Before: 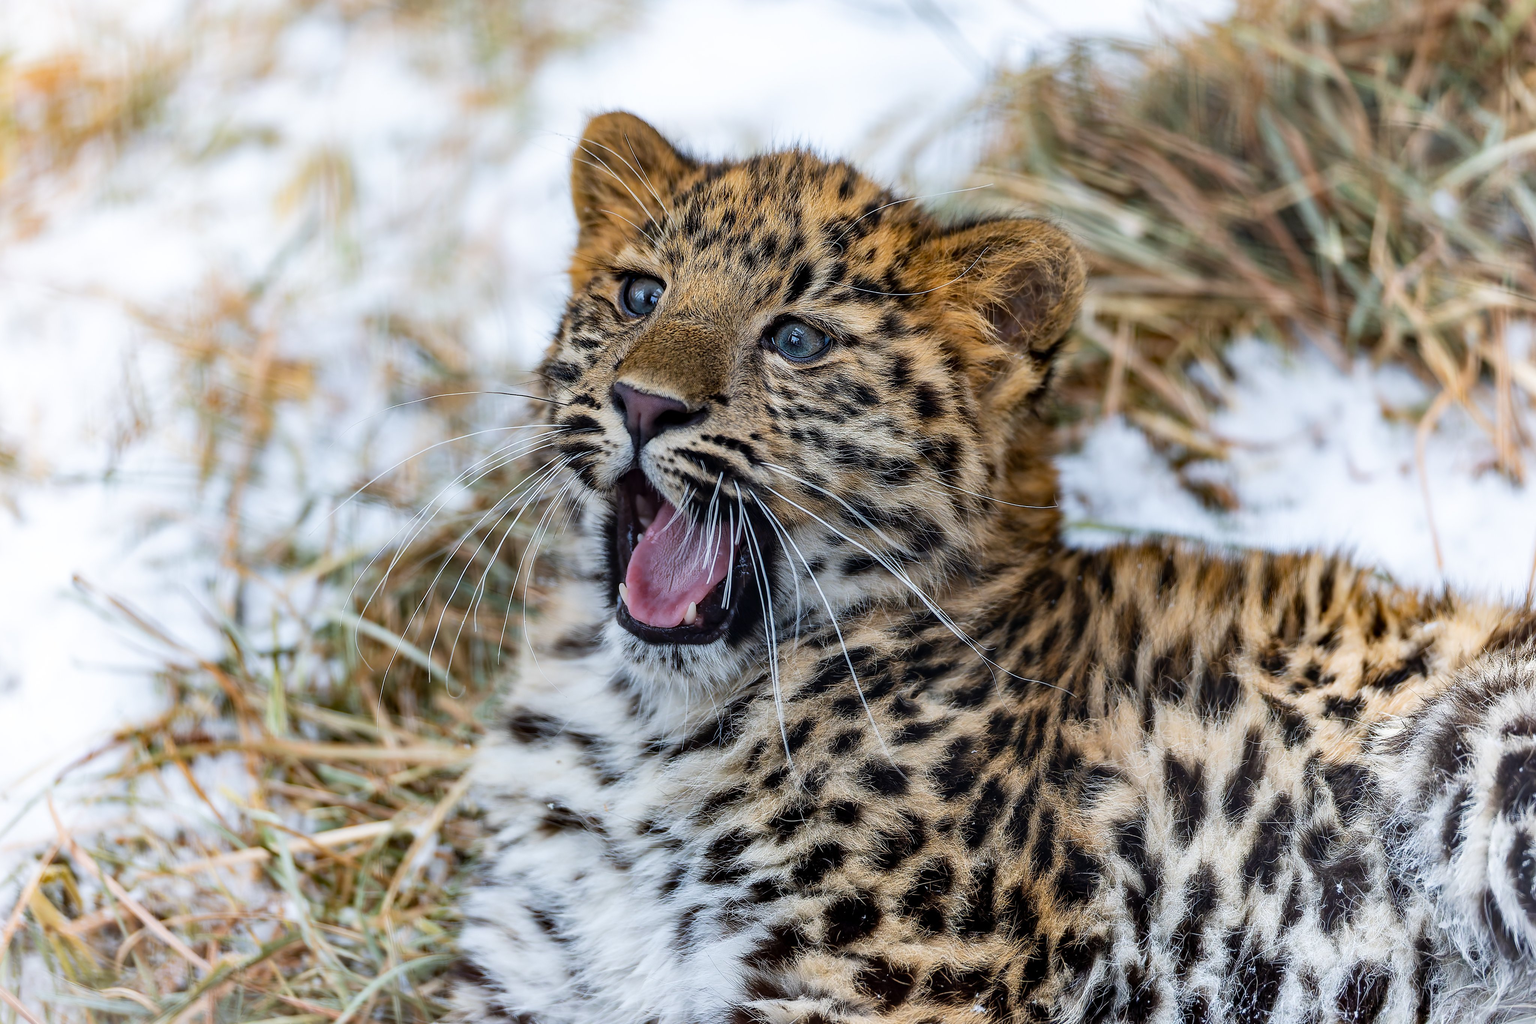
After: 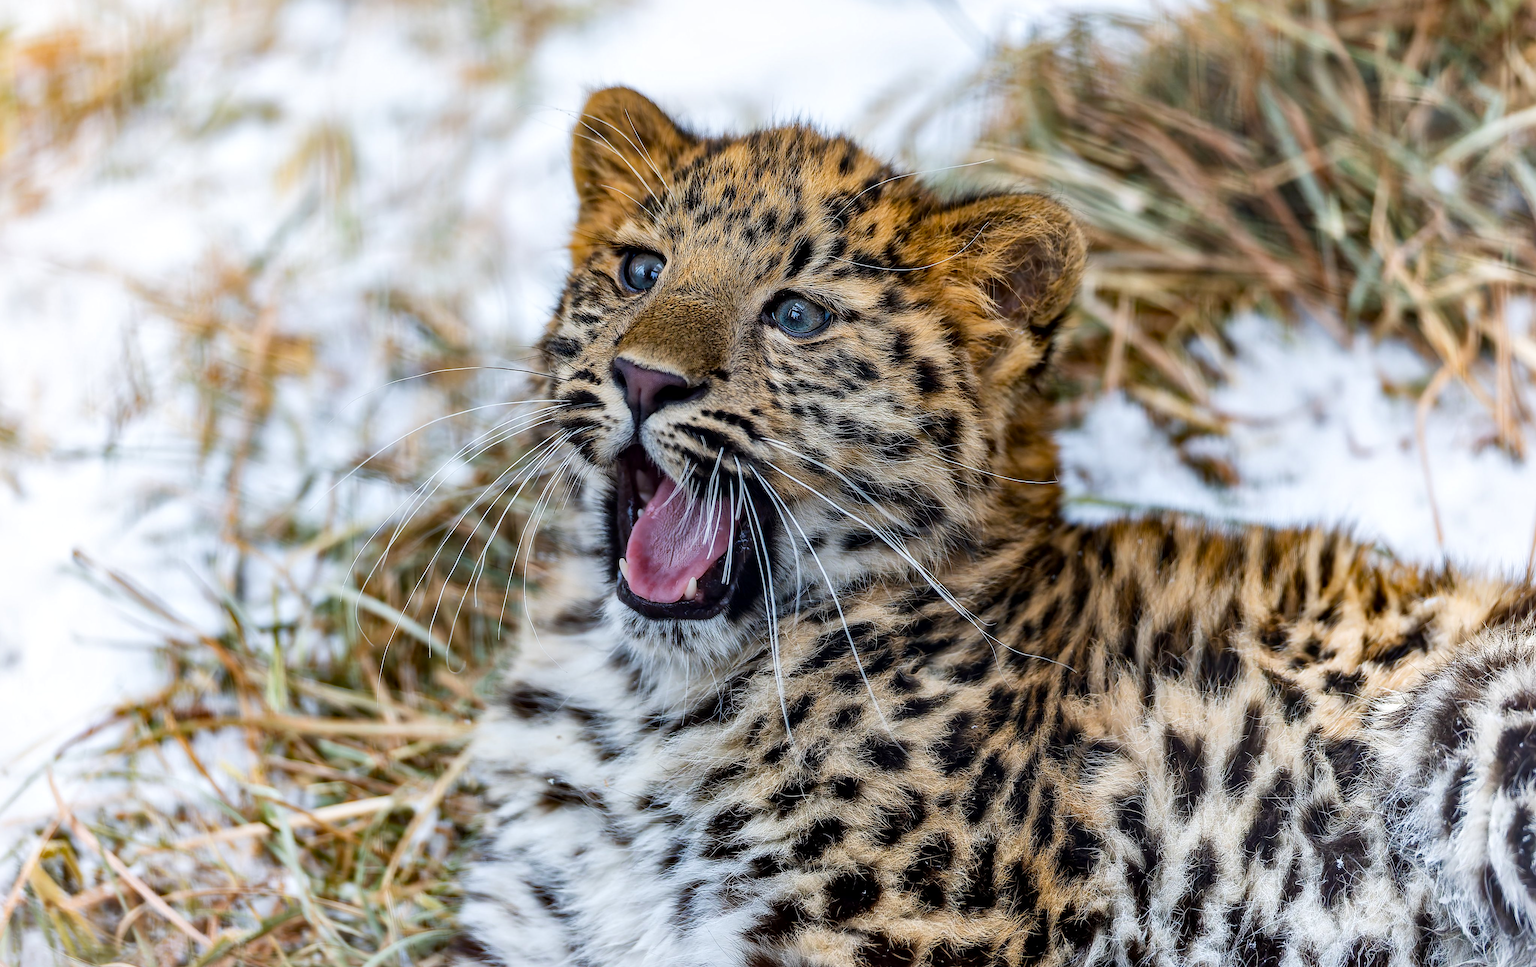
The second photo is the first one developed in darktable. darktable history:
color balance rgb: linear chroma grading › shadows 19.44%, linear chroma grading › highlights 3.42%, linear chroma grading › mid-tones 10.16%
crop and rotate: top 2.479%, bottom 3.018%
local contrast: mode bilateral grid, contrast 20, coarseness 50, detail 132%, midtone range 0.2
